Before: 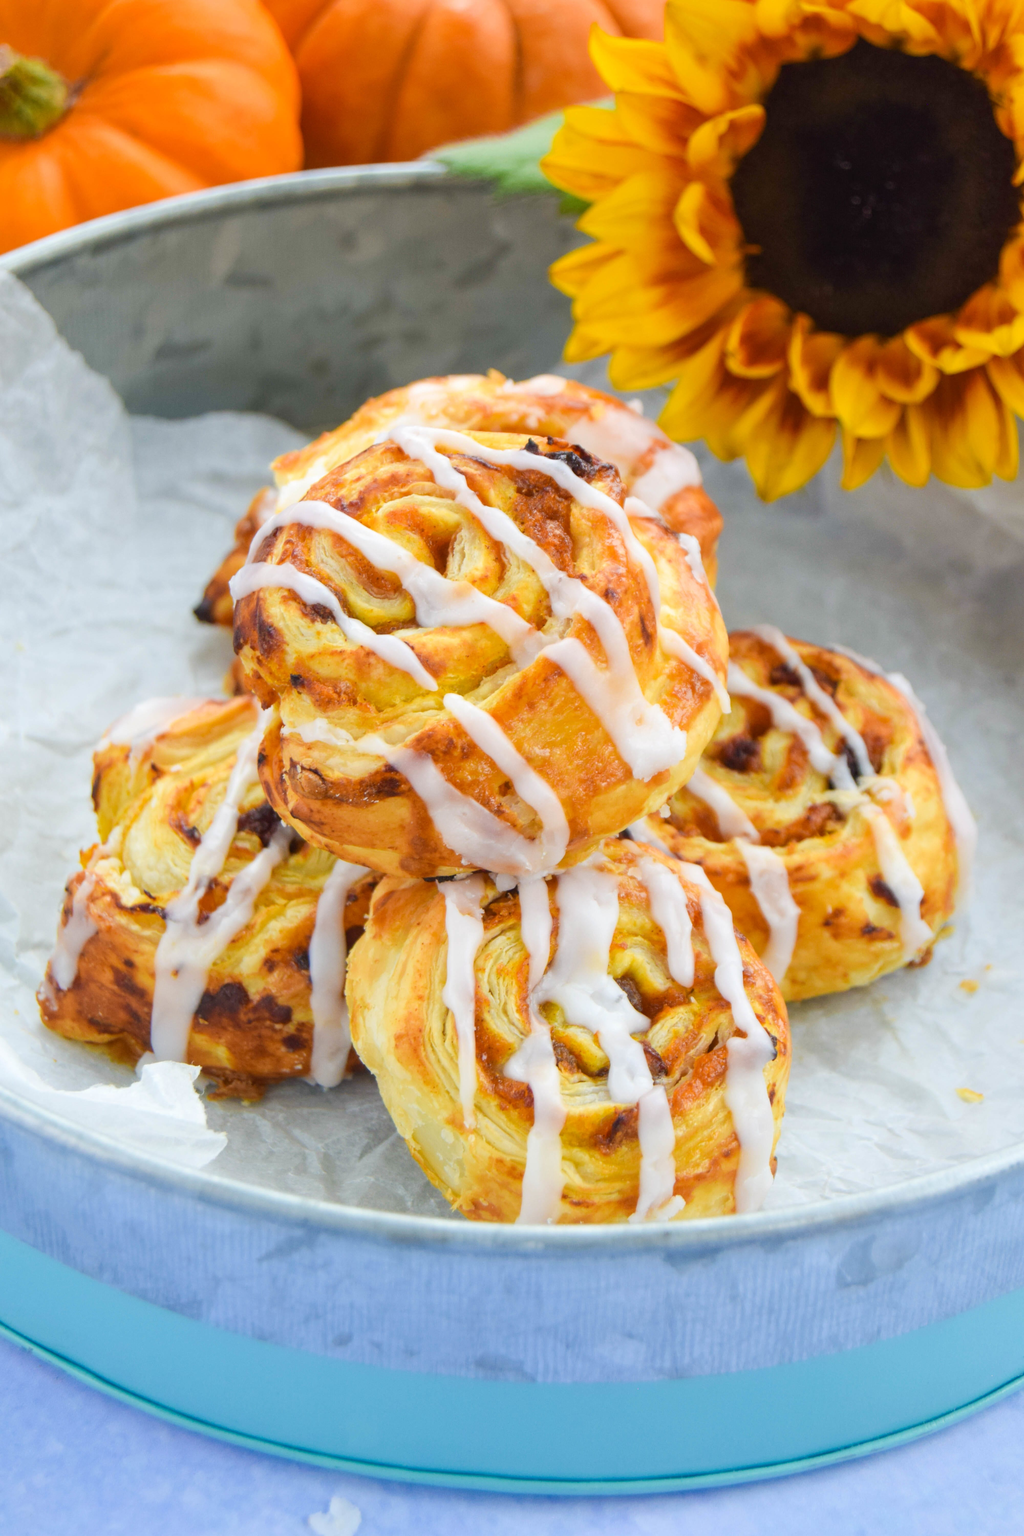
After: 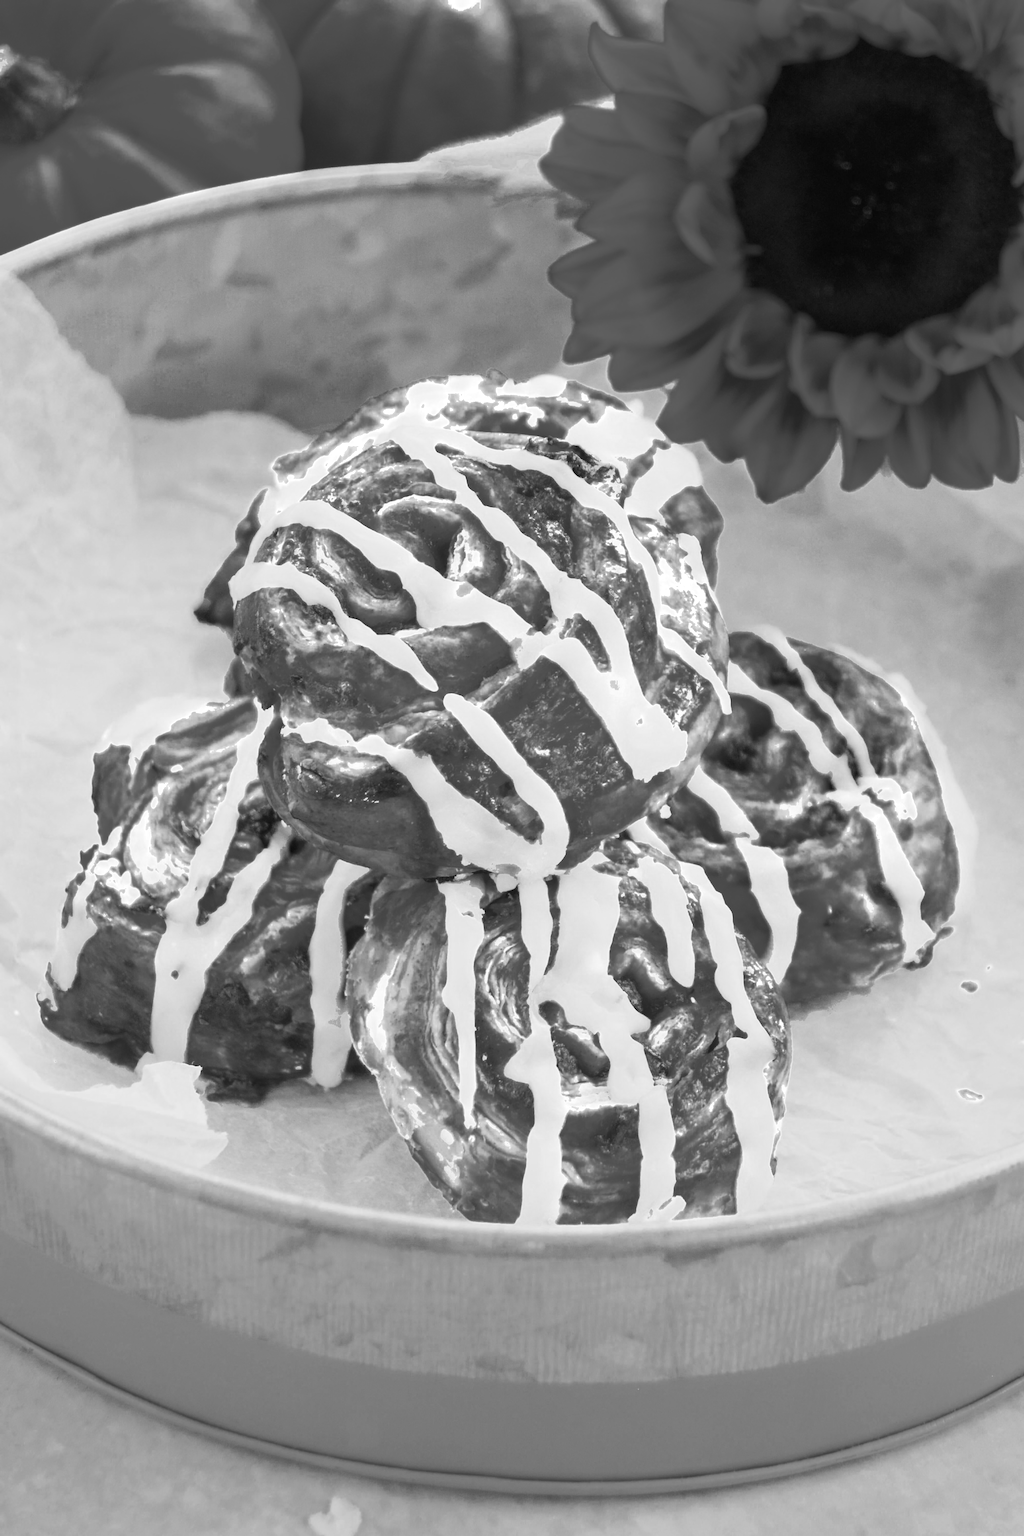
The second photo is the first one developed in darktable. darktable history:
haze removal: strength -0.094, compatibility mode true, adaptive false
tone curve: curves: ch0 [(0, 0) (0.051, 0.027) (0.096, 0.071) (0.219, 0.248) (0.428, 0.52) (0.596, 0.713) (0.727, 0.823) (0.859, 0.924) (1, 1)]; ch1 [(0, 0) (0.1, 0.038) (0.318, 0.221) (0.413, 0.325) (0.454, 0.41) (0.493, 0.478) (0.503, 0.501) (0.516, 0.515) (0.548, 0.575) (0.561, 0.596) (0.594, 0.647) (0.666, 0.701) (1, 1)]; ch2 [(0, 0) (0.453, 0.44) (0.479, 0.476) (0.504, 0.5) (0.52, 0.526) (0.557, 0.585) (0.583, 0.608) (0.824, 0.815) (1, 1)], preserve colors none
color zones: curves: ch0 [(0.002, 0.429) (0.121, 0.212) (0.198, 0.113) (0.276, 0.344) (0.331, 0.541) (0.41, 0.56) (0.482, 0.289) (0.619, 0.227) (0.721, 0.18) (0.821, 0.435) (0.928, 0.555) (1, 0.587)]; ch1 [(0, 0) (0.143, 0) (0.286, 0) (0.429, 0) (0.571, 0) (0.714, 0) (0.857, 0)]
color correction: highlights a* 15.22, highlights b* -25.61
